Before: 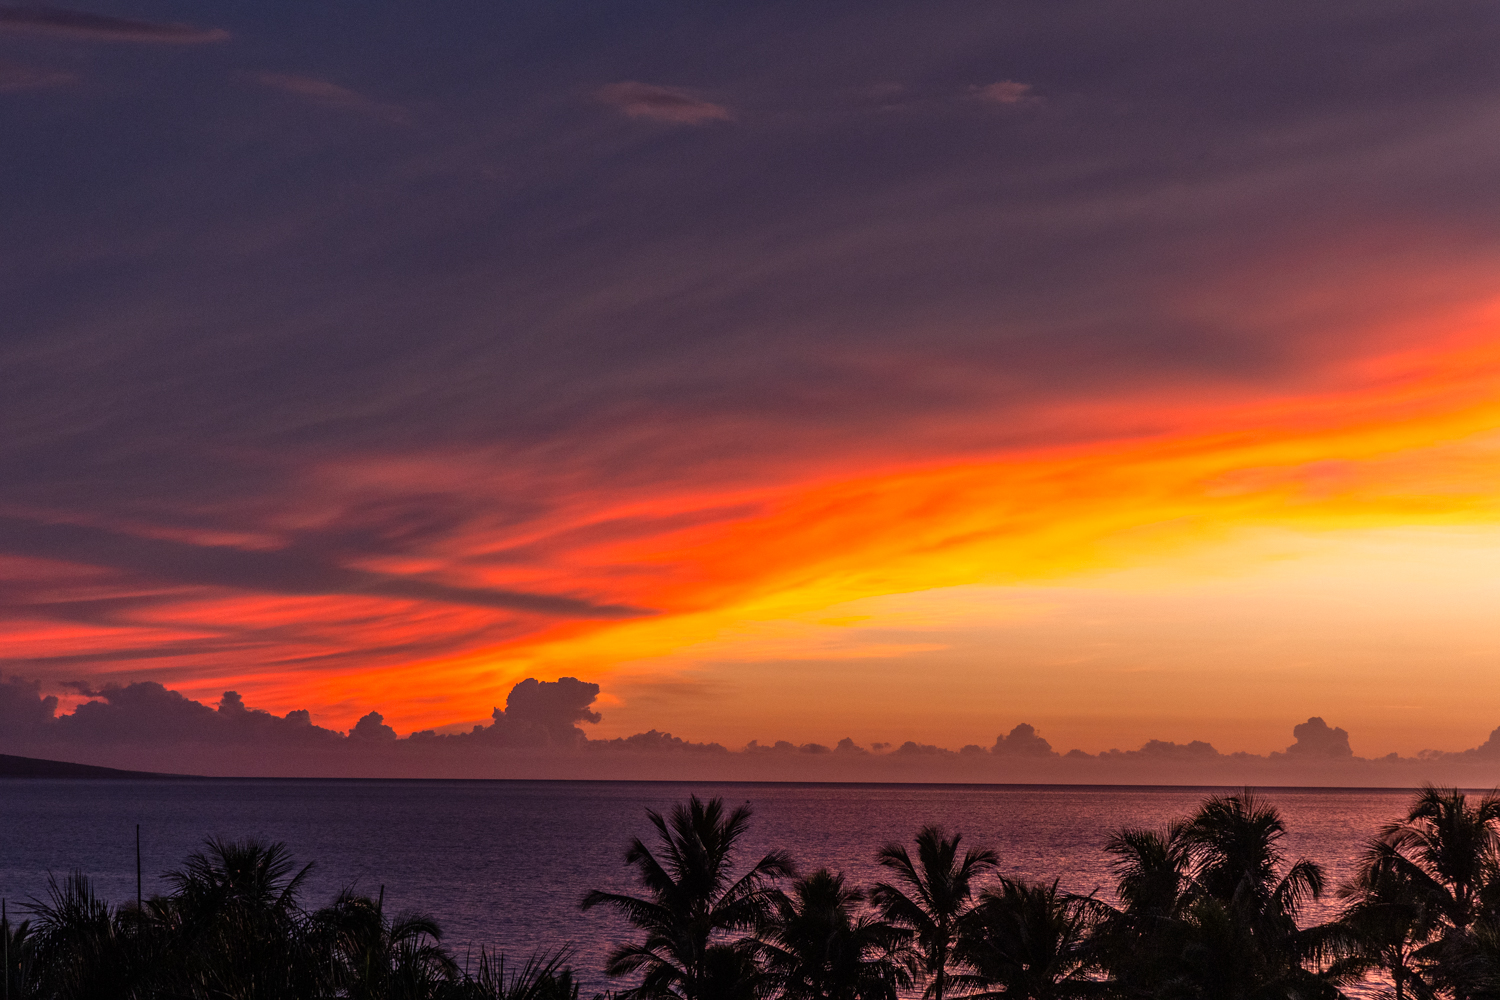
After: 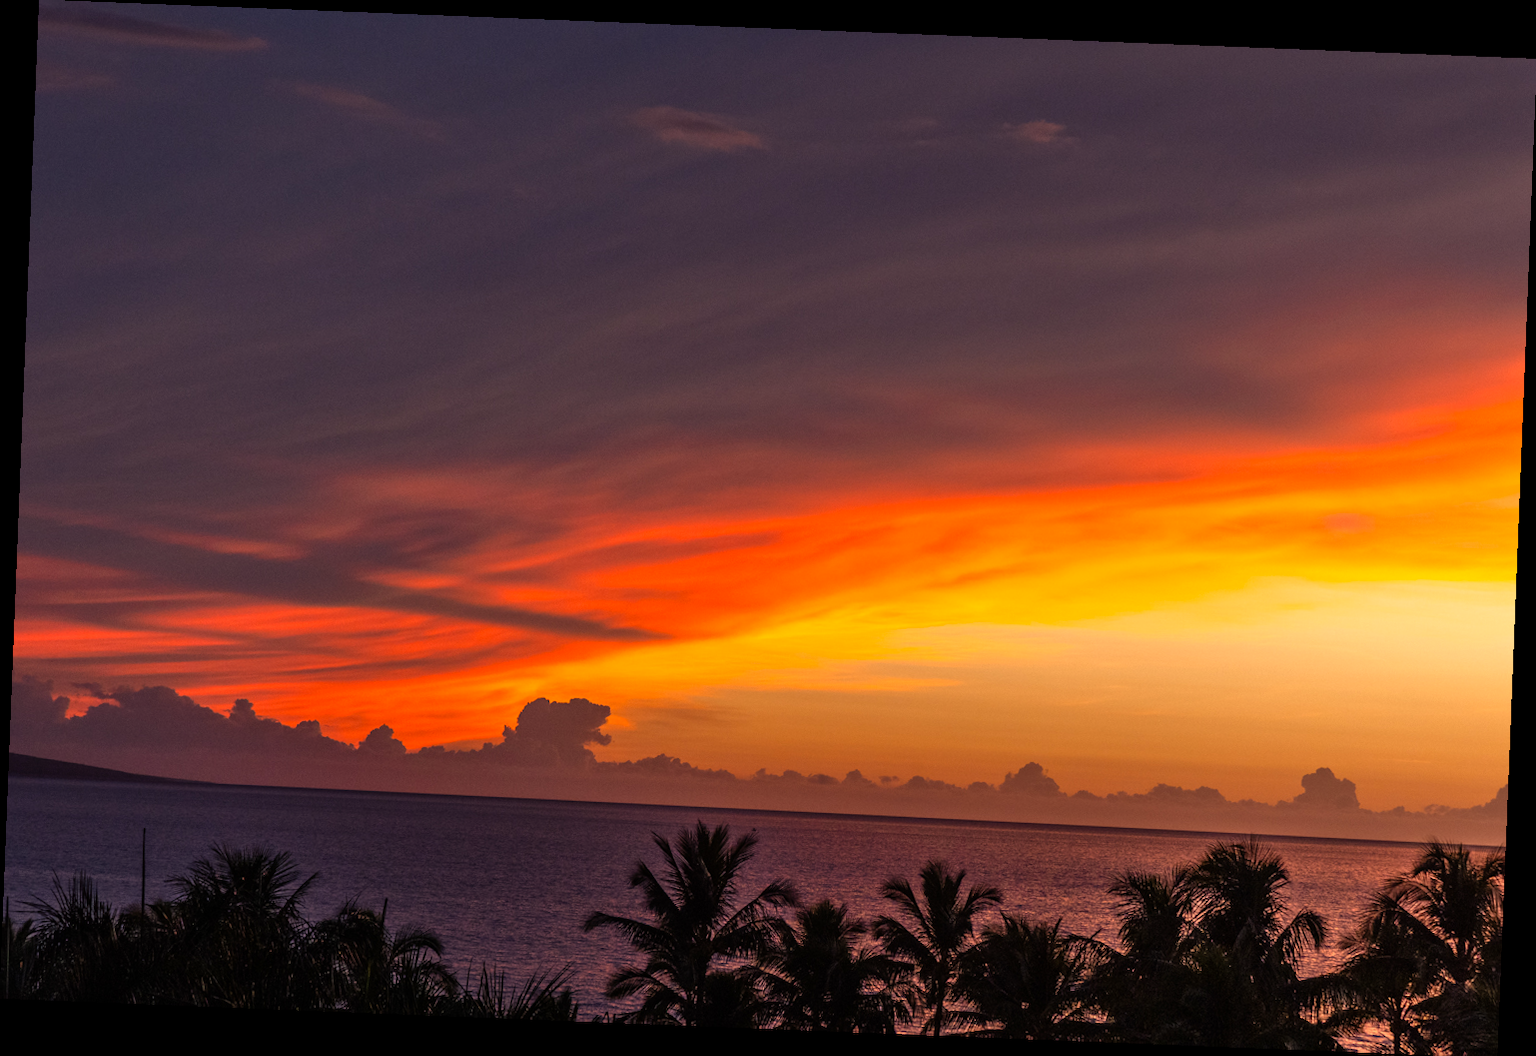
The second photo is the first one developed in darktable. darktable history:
rotate and perspective: rotation 2.27°, automatic cropping off
color correction: highlights a* 1.39, highlights b* 17.83
